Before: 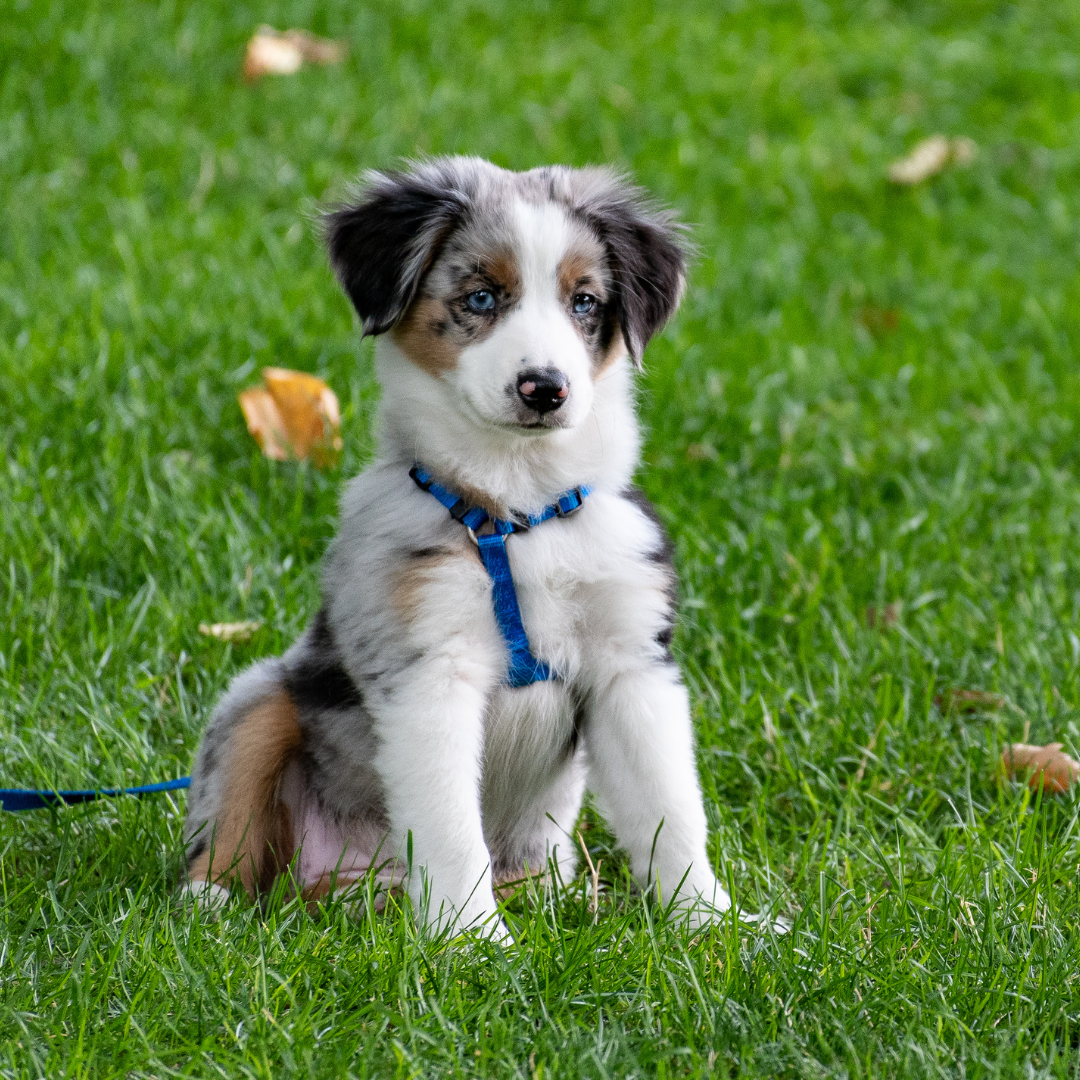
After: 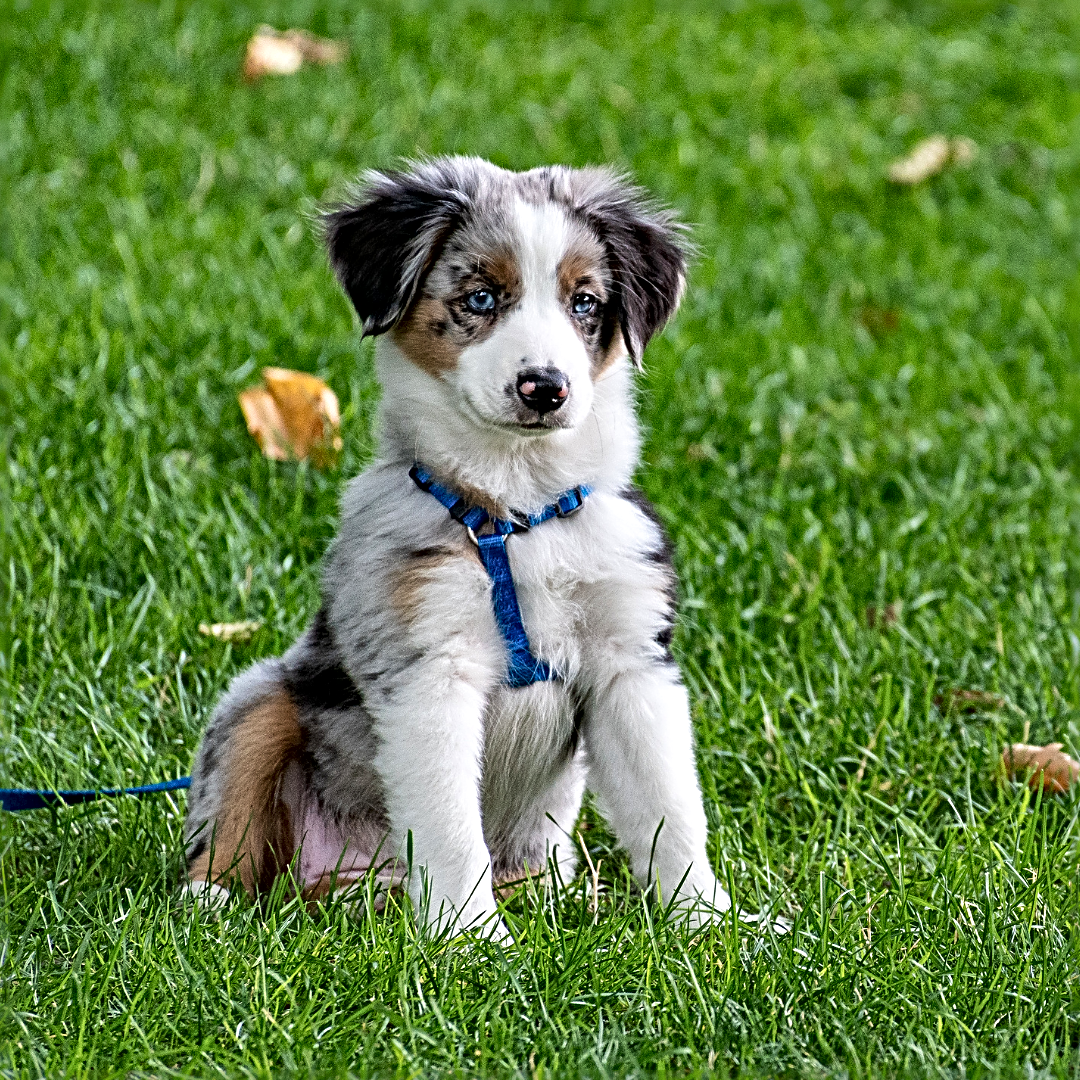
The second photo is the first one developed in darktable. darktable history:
exposure: black level correction 0, compensate exposure bias true, compensate highlight preservation false
local contrast: mode bilateral grid, contrast 20, coarseness 20, detail 150%, midtone range 0.2
sharpen: radius 3.69, amount 0.928
velvia: strength 15%
